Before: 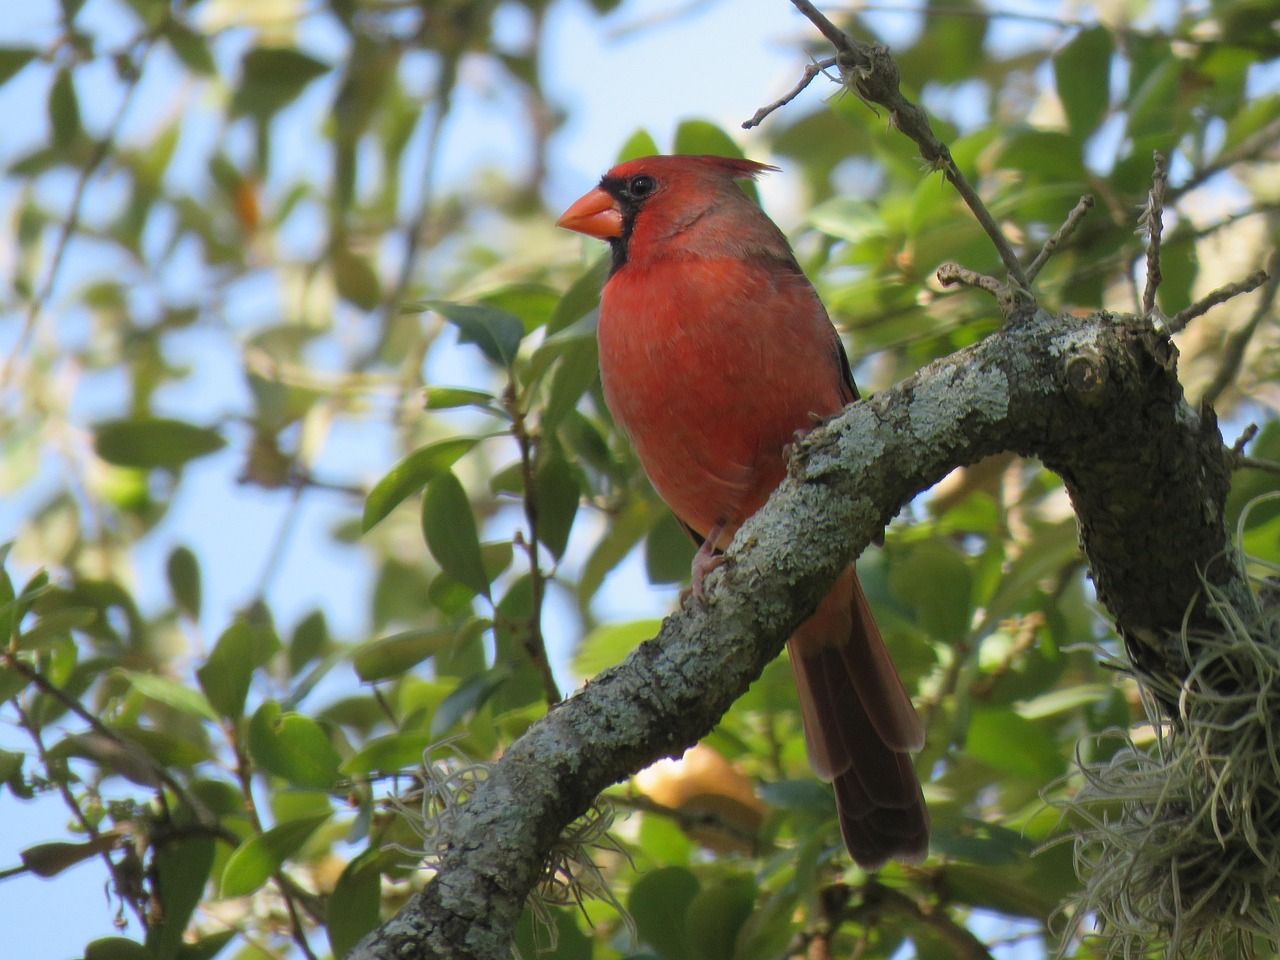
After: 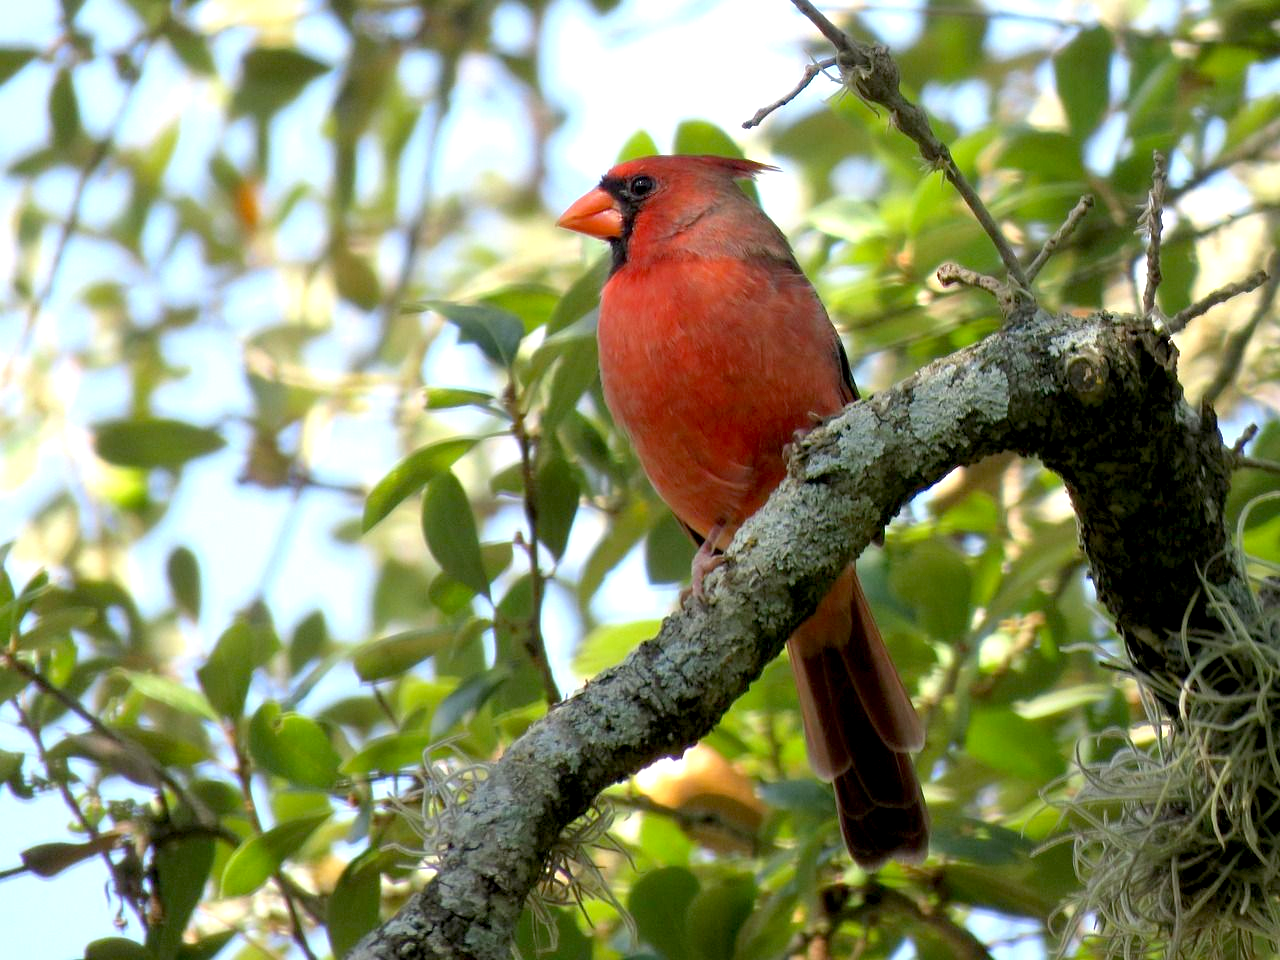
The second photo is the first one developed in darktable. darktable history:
exposure: black level correction 0.012, exposure 0.695 EV, compensate highlight preservation false
